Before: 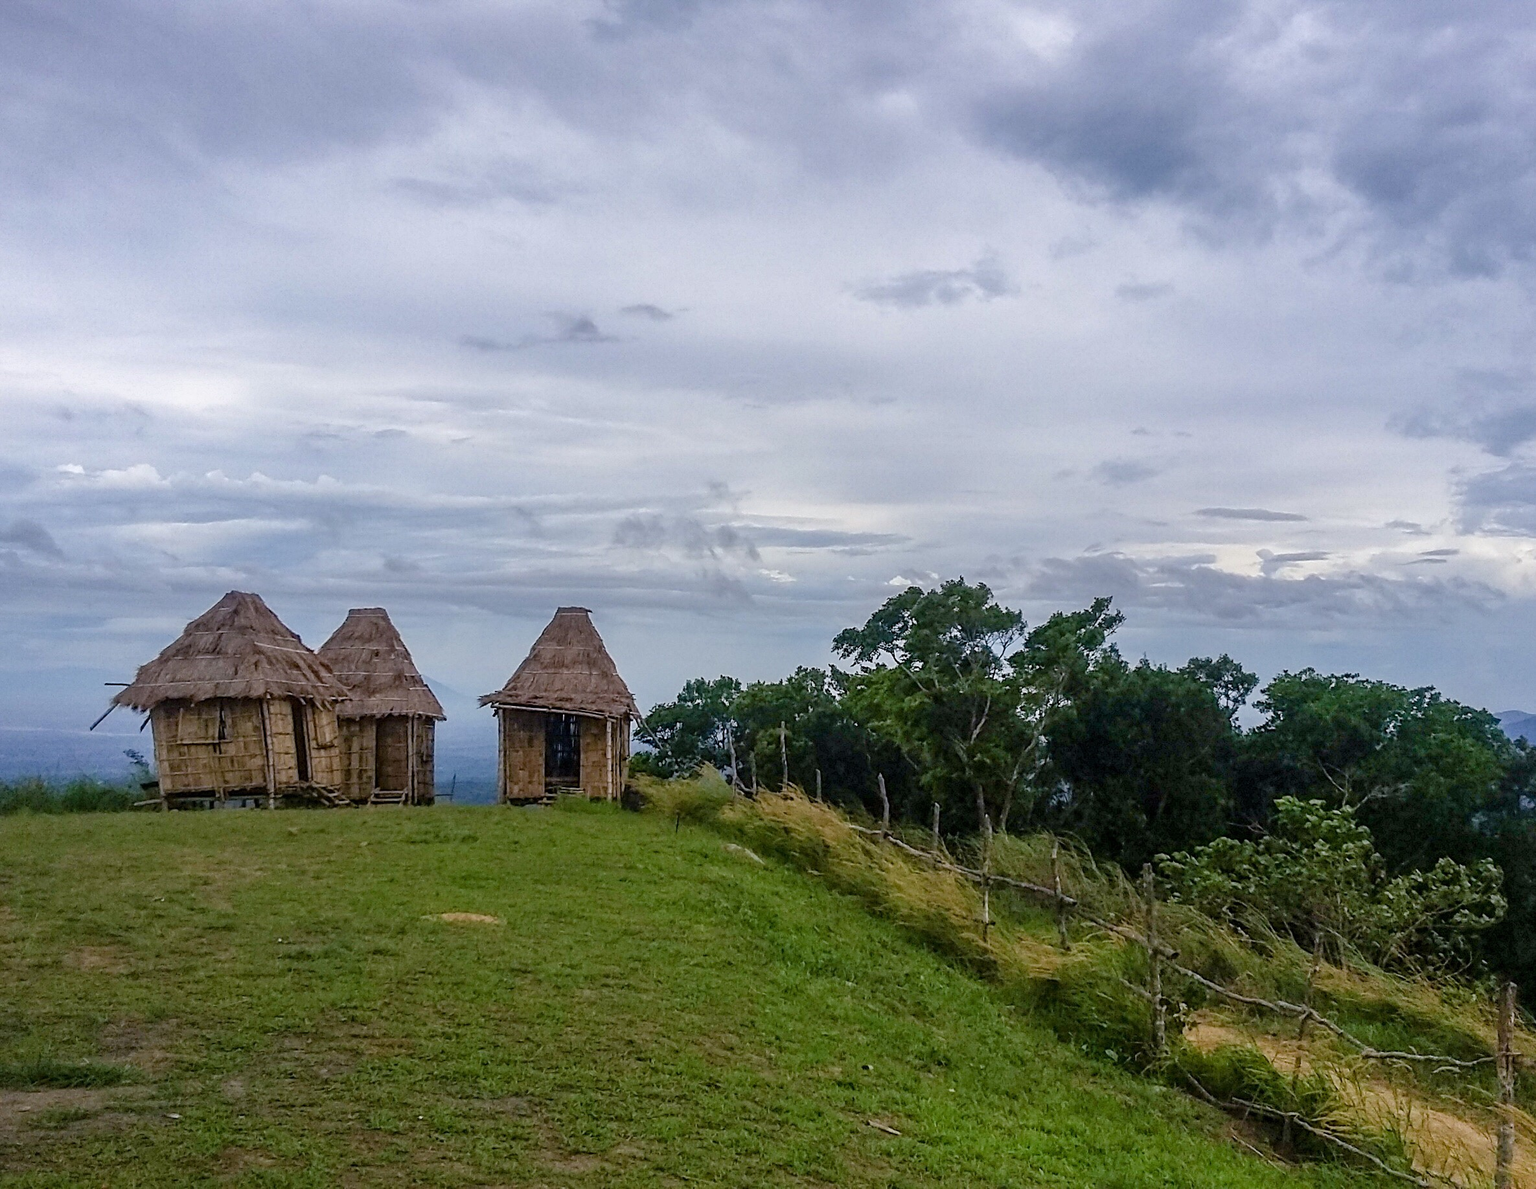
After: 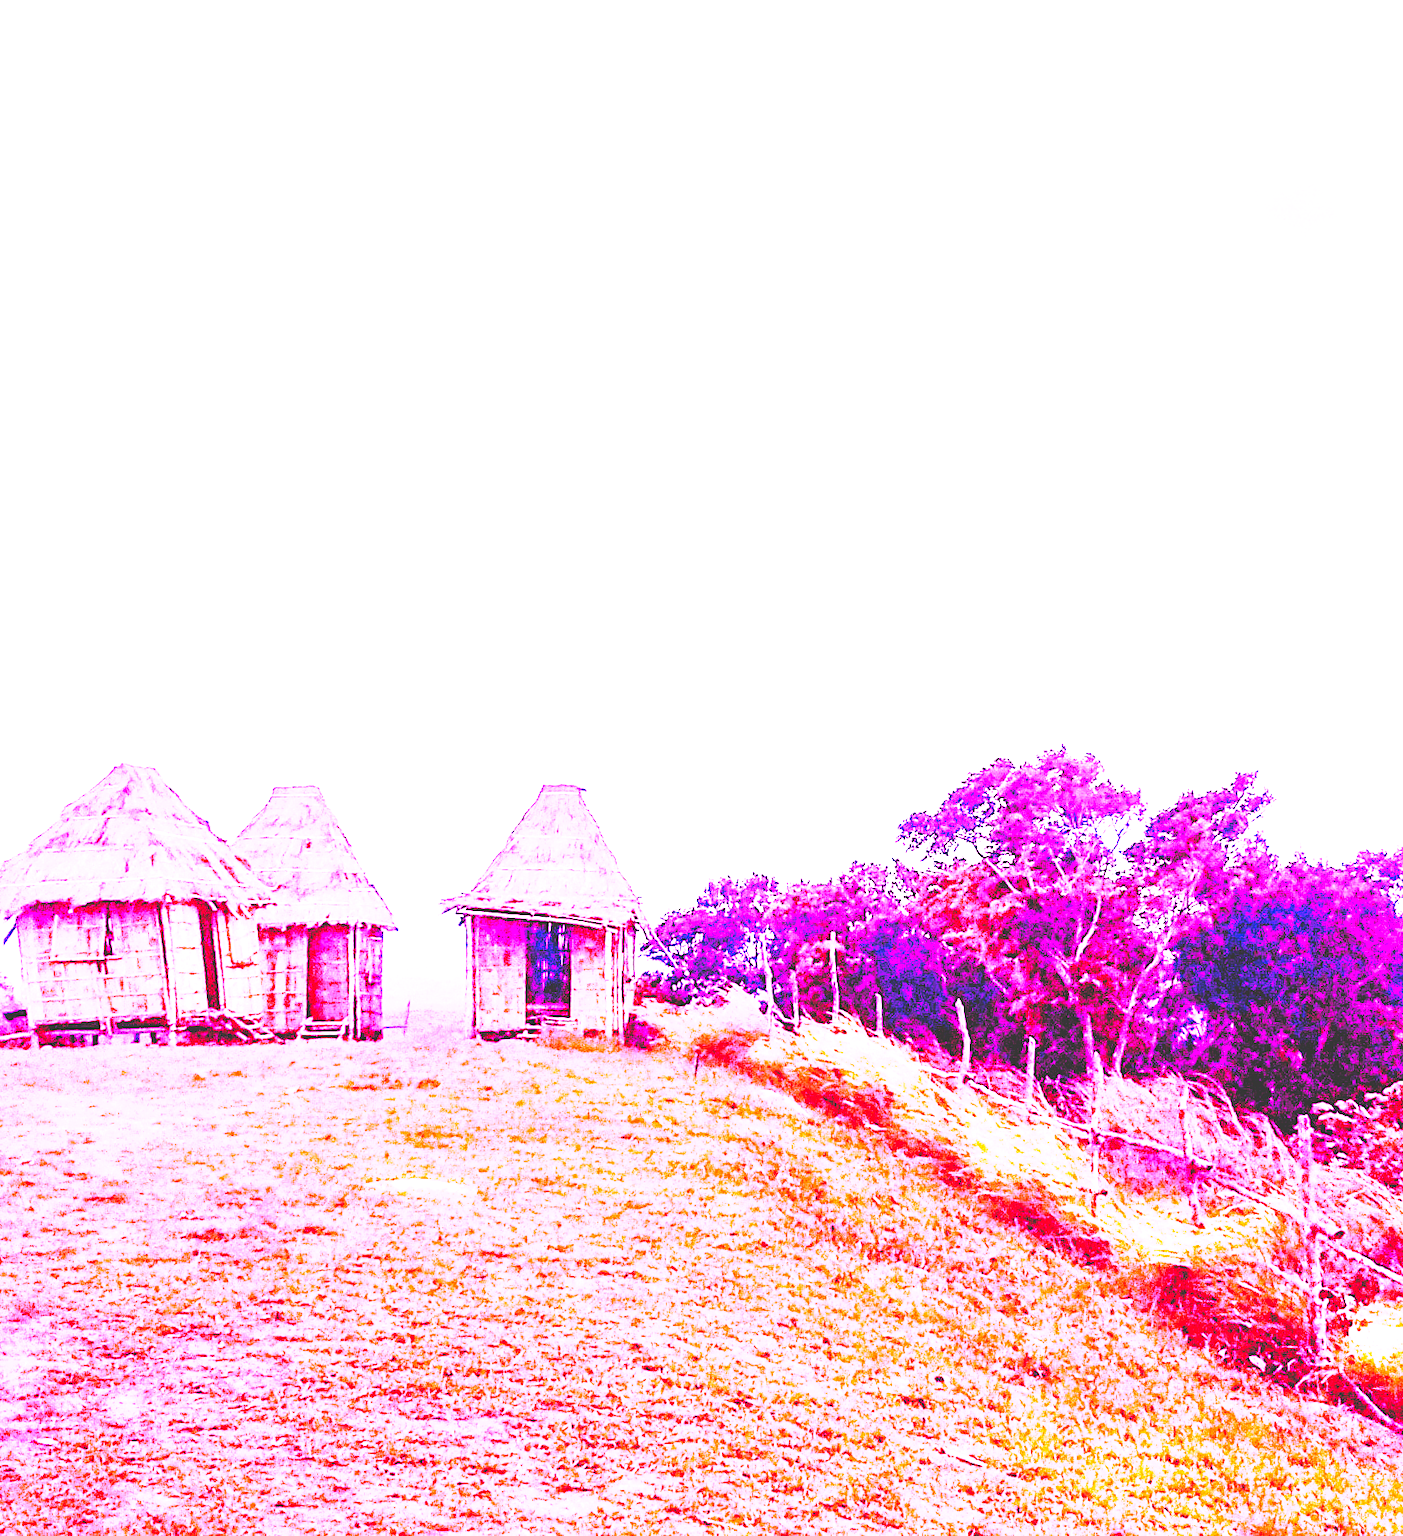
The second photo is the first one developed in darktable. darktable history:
base curve: curves: ch0 [(0, 0.036) (0.007, 0.037) (0.604, 0.887) (1, 1)], preserve colors none
white balance: red 8, blue 8
crop and rotate: left 9.061%, right 20.142%
